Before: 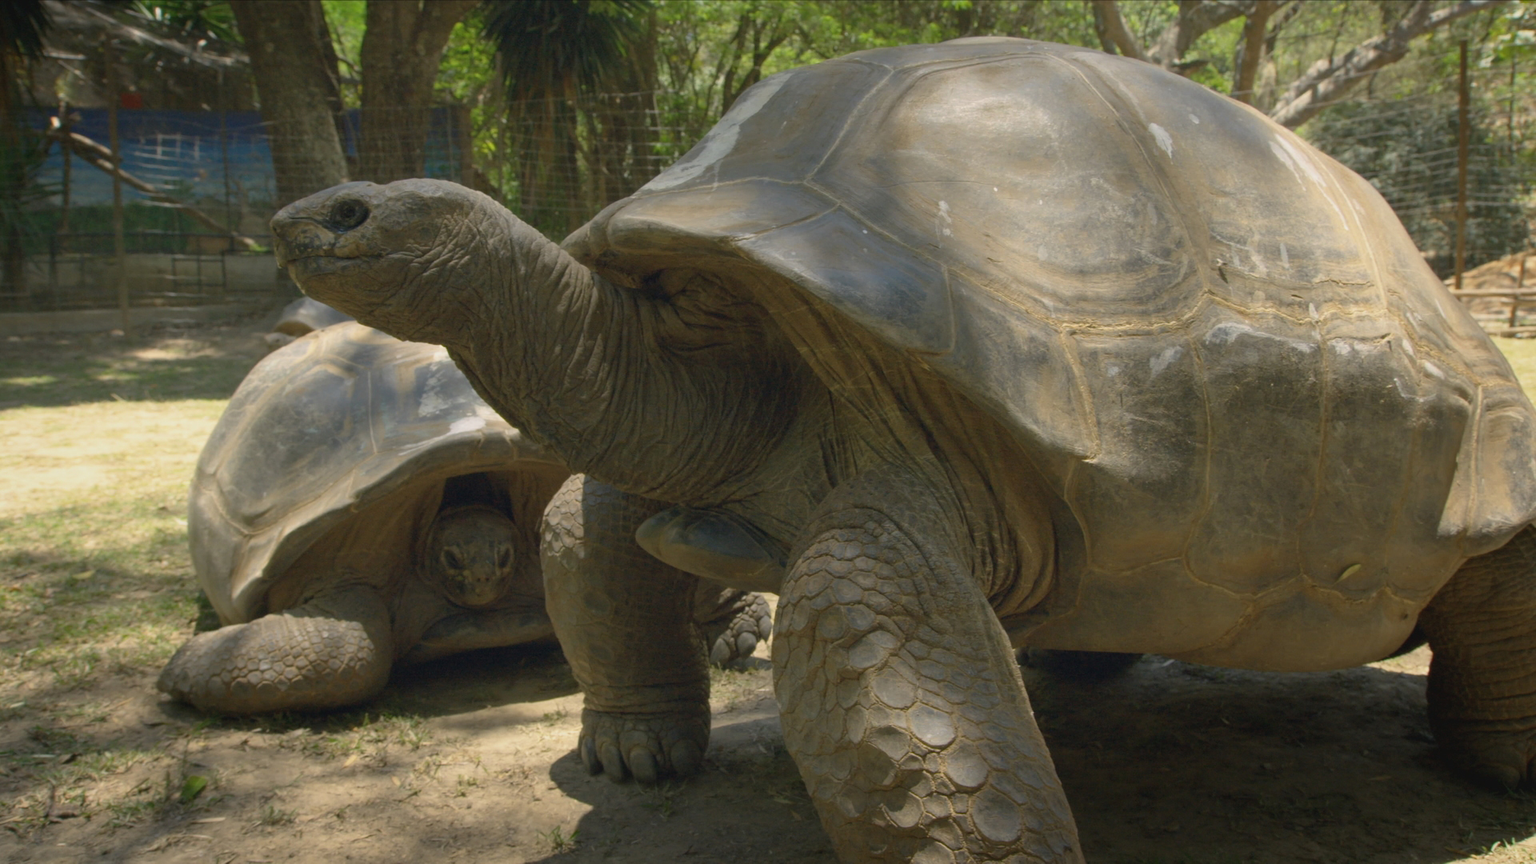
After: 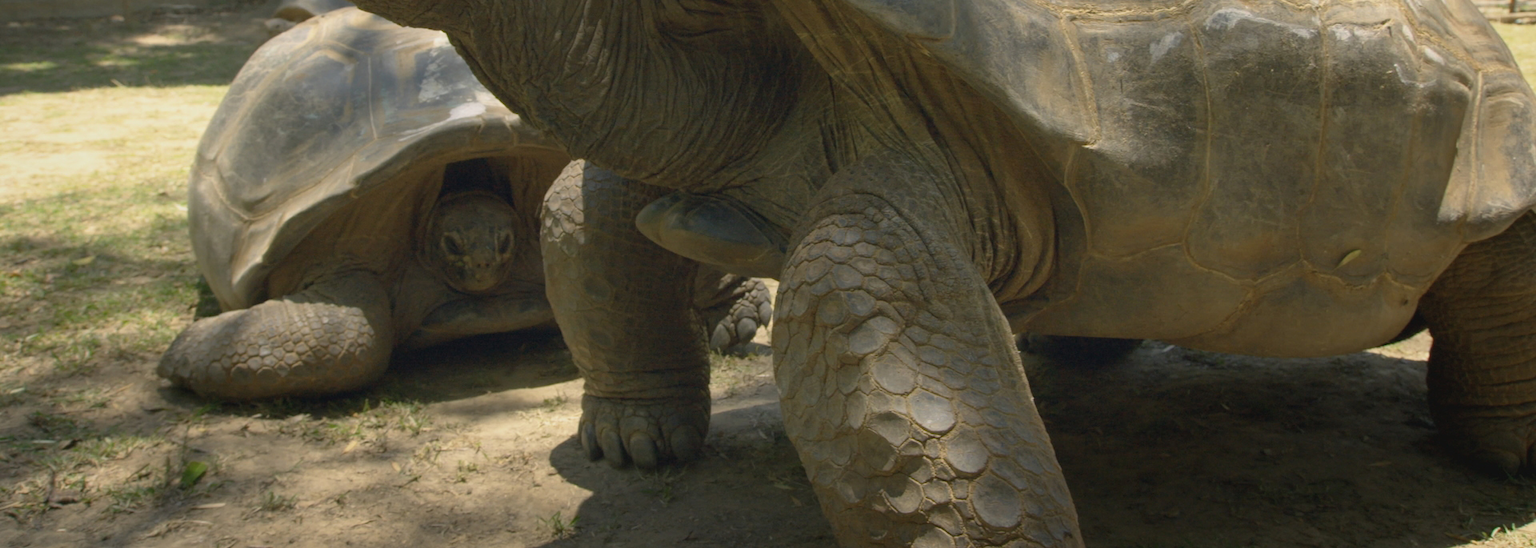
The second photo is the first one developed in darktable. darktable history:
color correction: highlights a* -0.182, highlights b* -0.124
tone equalizer: on, module defaults
crop and rotate: top 36.435%
